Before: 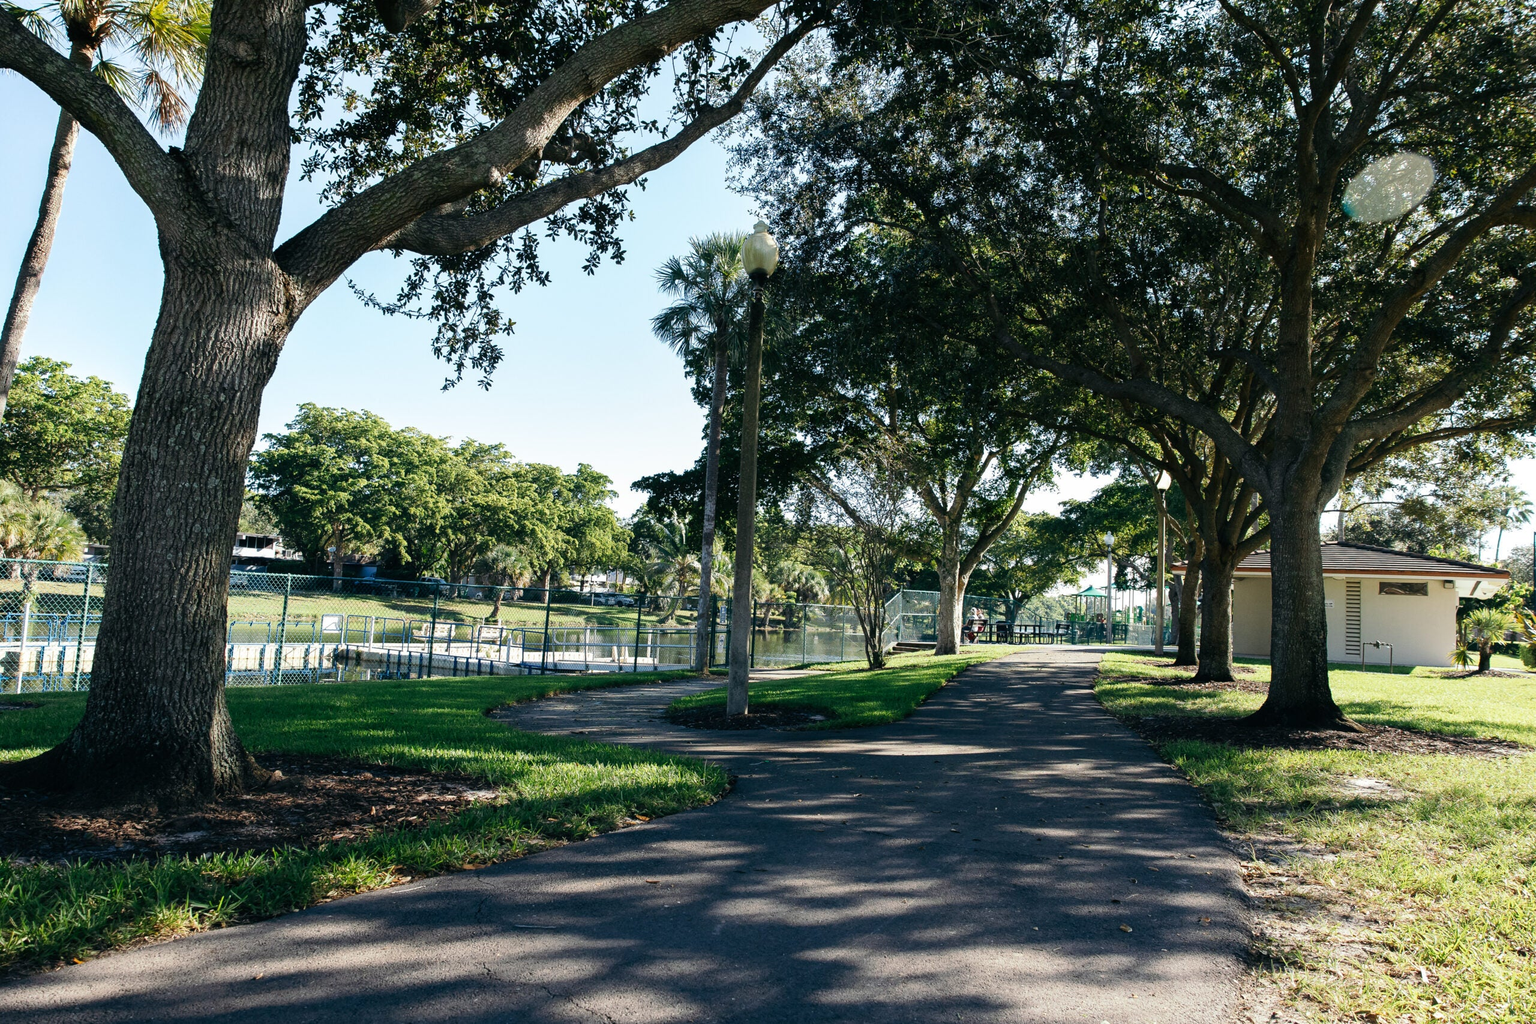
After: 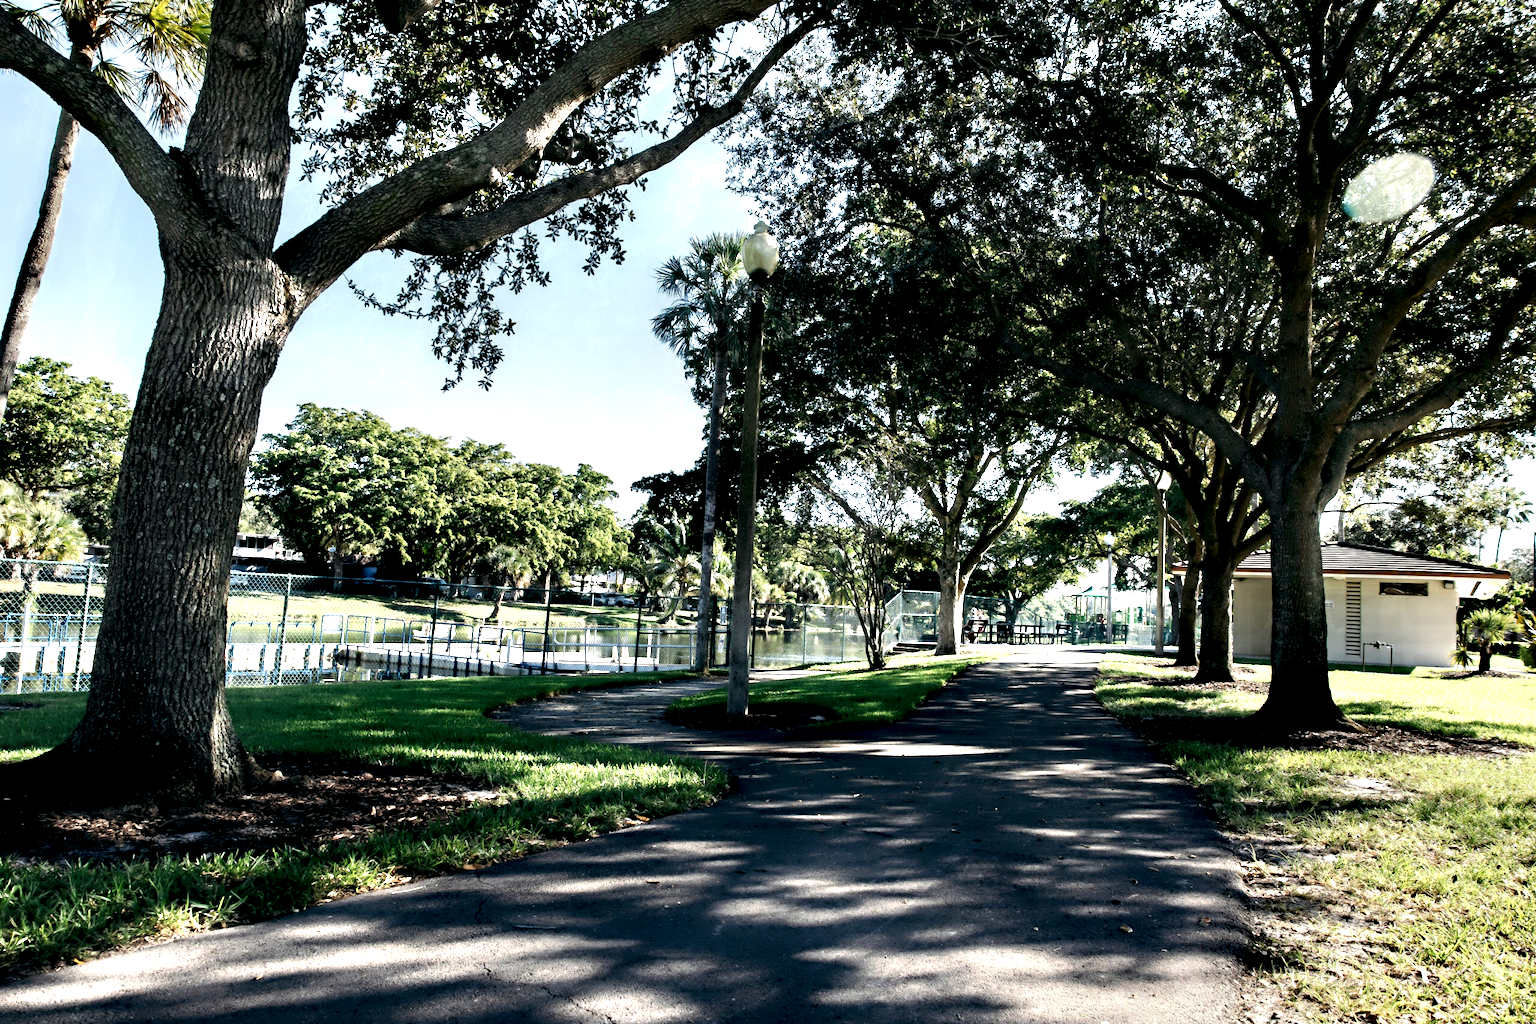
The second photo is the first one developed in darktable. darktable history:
contrast equalizer: octaves 7, y [[0.783, 0.666, 0.575, 0.77, 0.556, 0.501], [0.5 ×6], [0.5 ×6], [0, 0.02, 0.272, 0.399, 0.062, 0], [0 ×6]]
